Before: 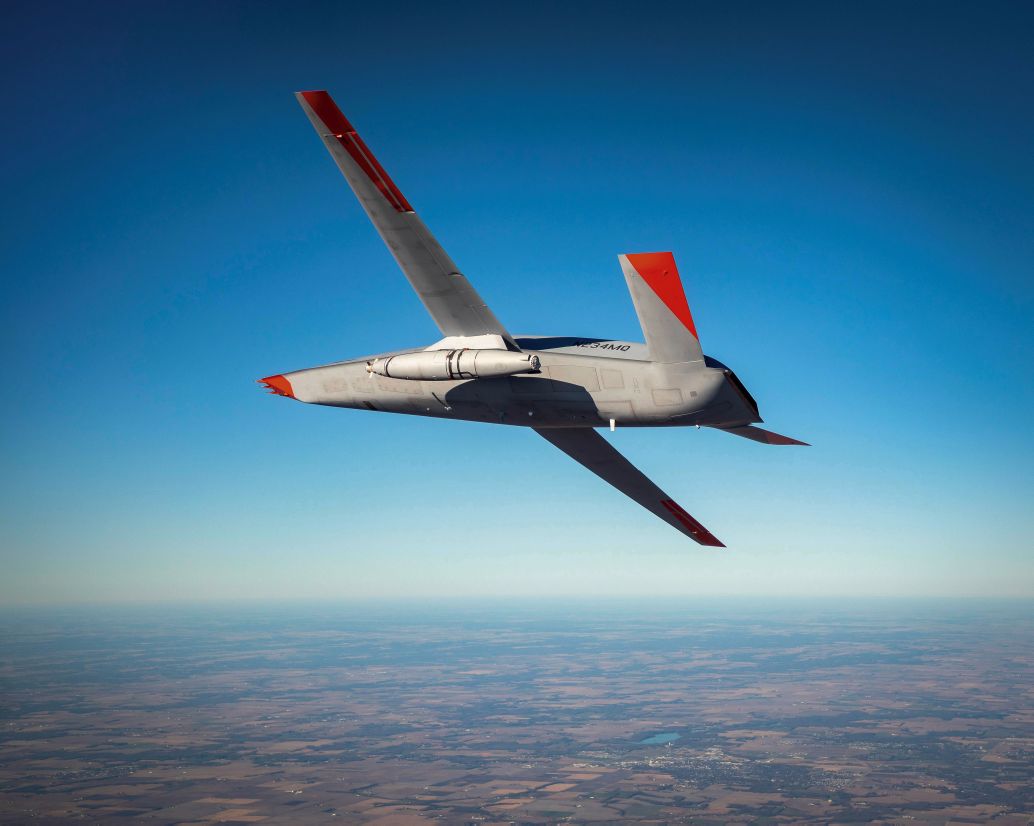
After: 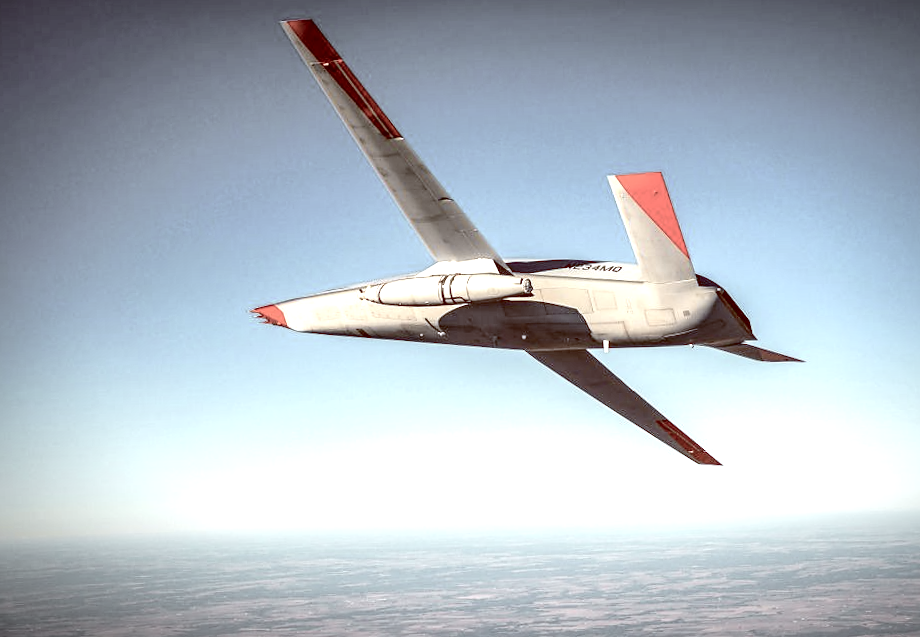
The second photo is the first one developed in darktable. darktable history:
tone curve: curves: ch0 [(0, 0) (0.058, 0.027) (0.214, 0.183) (0.295, 0.288) (0.48, 0.541) (0.658, 0.703) (0.741, 0.775) (0.844, 0.866) (0.986, 0.957)]; ch1 [(0, 0) (0.172, 0.123) (0.312, 0.296) (0.437, 0.429) (0.471, 0.469) (0.502, 0.5) (0.513, 0.515) (0.572, 0.603) (0.617, 0.653) (0.68, 0.724) (0.889, 0.924) (1, 1)]; ch2 [(0, 0) (0.411, 0.424) (0.489, 0.49) (0.502, 0.5) (0.512, 0.524) (0.549, 0.578) (0.604, 0.628) (0.709, 0.748) (1, 1)], color space Lab, independent channels, preserve colors none
exposure: black level correction 0, exposure 1.2 EV, compensate exposure bias true, compensate highlight preservation false
rotate and perspective: rotation -1.42°, crop left 0.016, crop right 0.984, crop top 0.035, crop bottom 0.965
vignetting: fall-off start 80.87%, fall-off radius 61.59%, brightness -0.384, saturation 0.007, center (0, 0.007), automatic ratio true, width/height ratio 1.418
color balance rgb: shadows lift › luminance 1%, shadows lift › chroma 0.2%, shadows lift › hue 20°, power › luminance 1%, power › chroma 0.4%, power › hue 34°, highlights gain › luminance 0.8%, highlights gain › chroma 0.4%, highlights gain › hue 44°, global offset › chroma 0.4%, global offset › hue 34°, white fulcrum 0.08 EV, linear chroma grading › shadows -7%, linear chroma grading › highlights -7%, linear chroma grading › global chroma -10%, linear chroma grading › mid-tones -8%, perceptual saturation grading › global saturation -28%, perceptual saturation grading › highlights -20%, perceptual saturation grading › mid-tones -24%, perceptual saturation grading › shadows -24%, perceptual brilliance grading › global brilliance -1%, perceptual brilliance grading › highlights -1%, perceptual brilliance grading › mid-tones -1%, perceptual brilliance grading › shadows -1%, global vibrance -17%, contrast -6%
crop: top 7.49%, right 9.717%, bottom 11.943%
sharpen: radius 1.458, amount 0.398, threshold 1.271
local contrast: detail 160%
